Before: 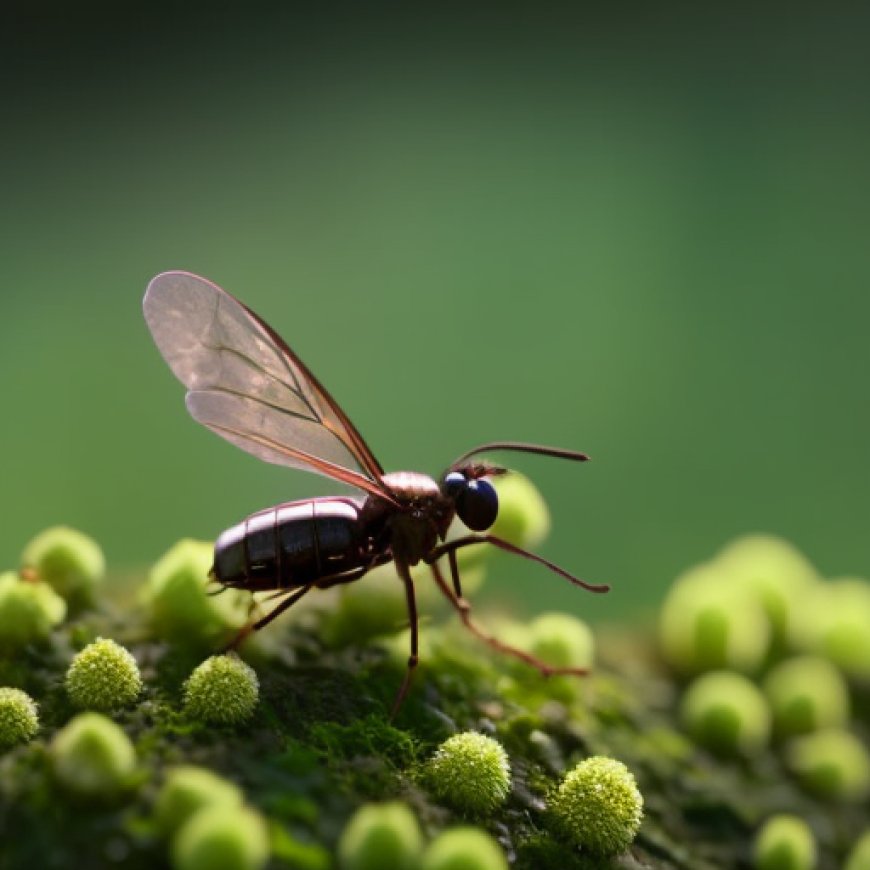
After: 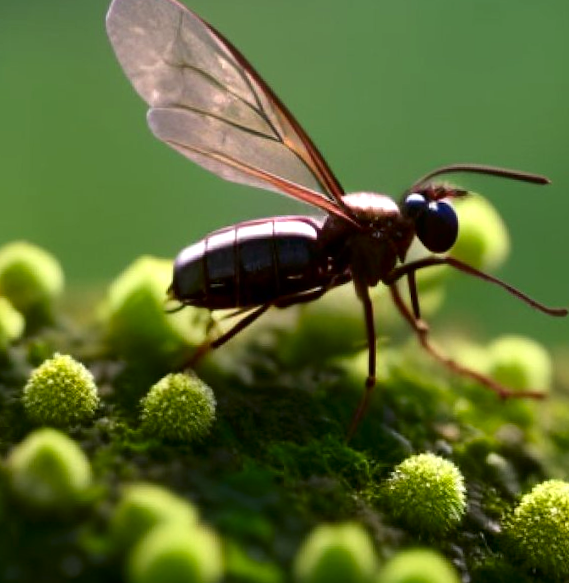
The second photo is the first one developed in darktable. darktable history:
crop and rotate: angle -0.897°, left 3.853%, top 31.901%, right 29.659%
exposure: exposure 0.373 EV, compensate highlight preservation false
contrast brightness saturation: contrast 0.067, brightness -0.129, saturation 0.049
